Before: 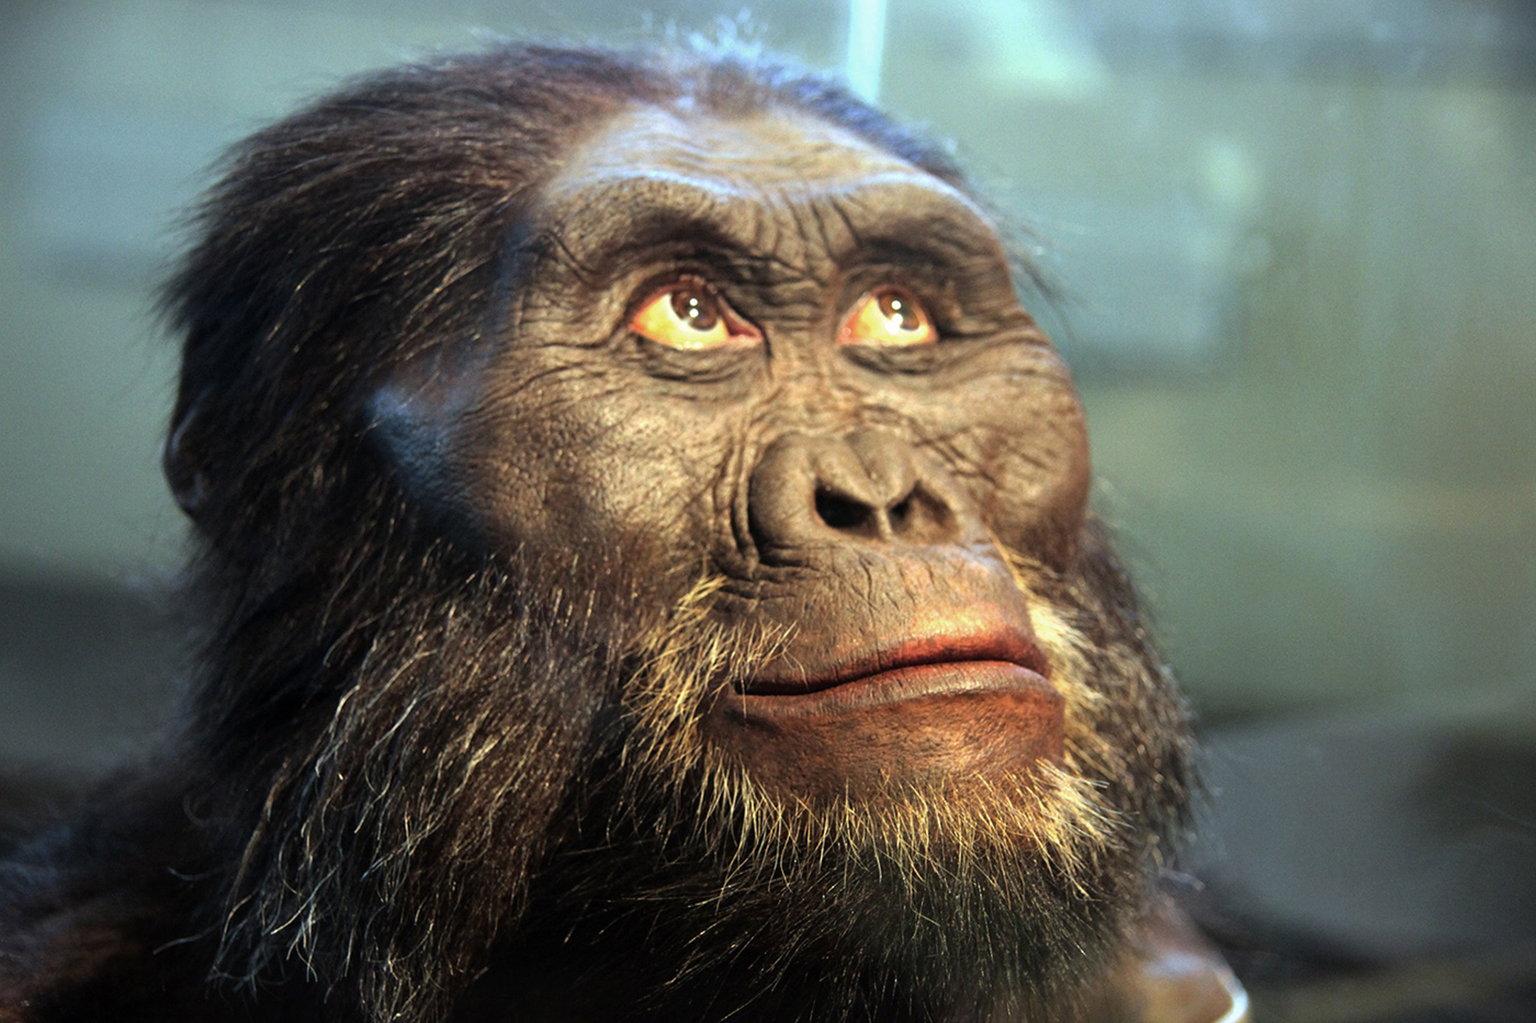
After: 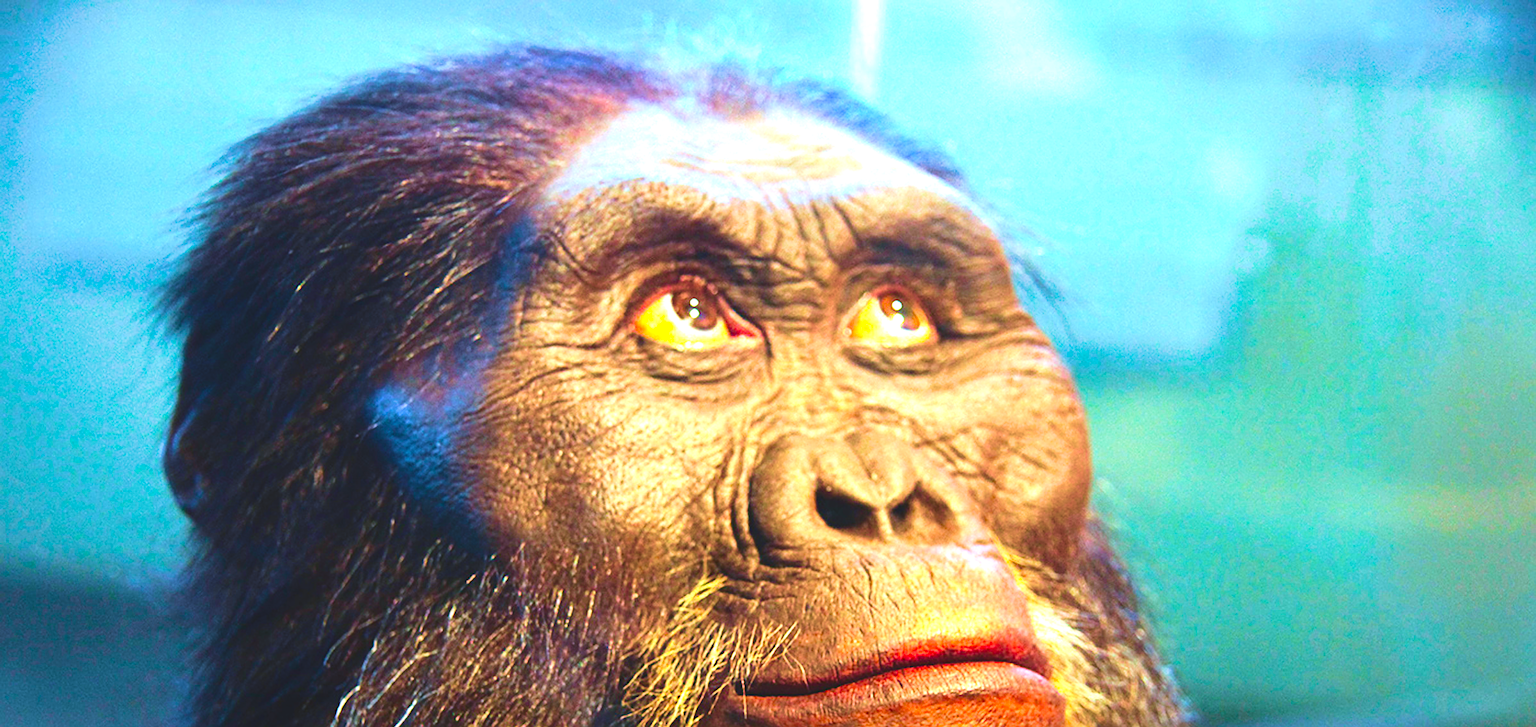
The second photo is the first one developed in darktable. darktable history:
crop: right 0%, bottom 28.918%
color calibration: illuminant as shot in camera, x 0.366, y 0.378, temperature 4422.1 K, gamut compression 0.986
sharpen: on, module defaults
exposure: exposure 0.491 EV, compensate highlight preservation false
velvia: strength 67.72%, mid-tones bias 0.968
contrast brightness saturation: contrast 0.162, saturation 0.335
color balance rgb: global offset › luminance 1.482%, perceptual saturation grading › global saturation 37.087%, perceptual saturation grading › shadows 35.076%, perceptual brilliance grading › global brilliance 9.885%, perceptual brilliance grading › shadows 15.66%
